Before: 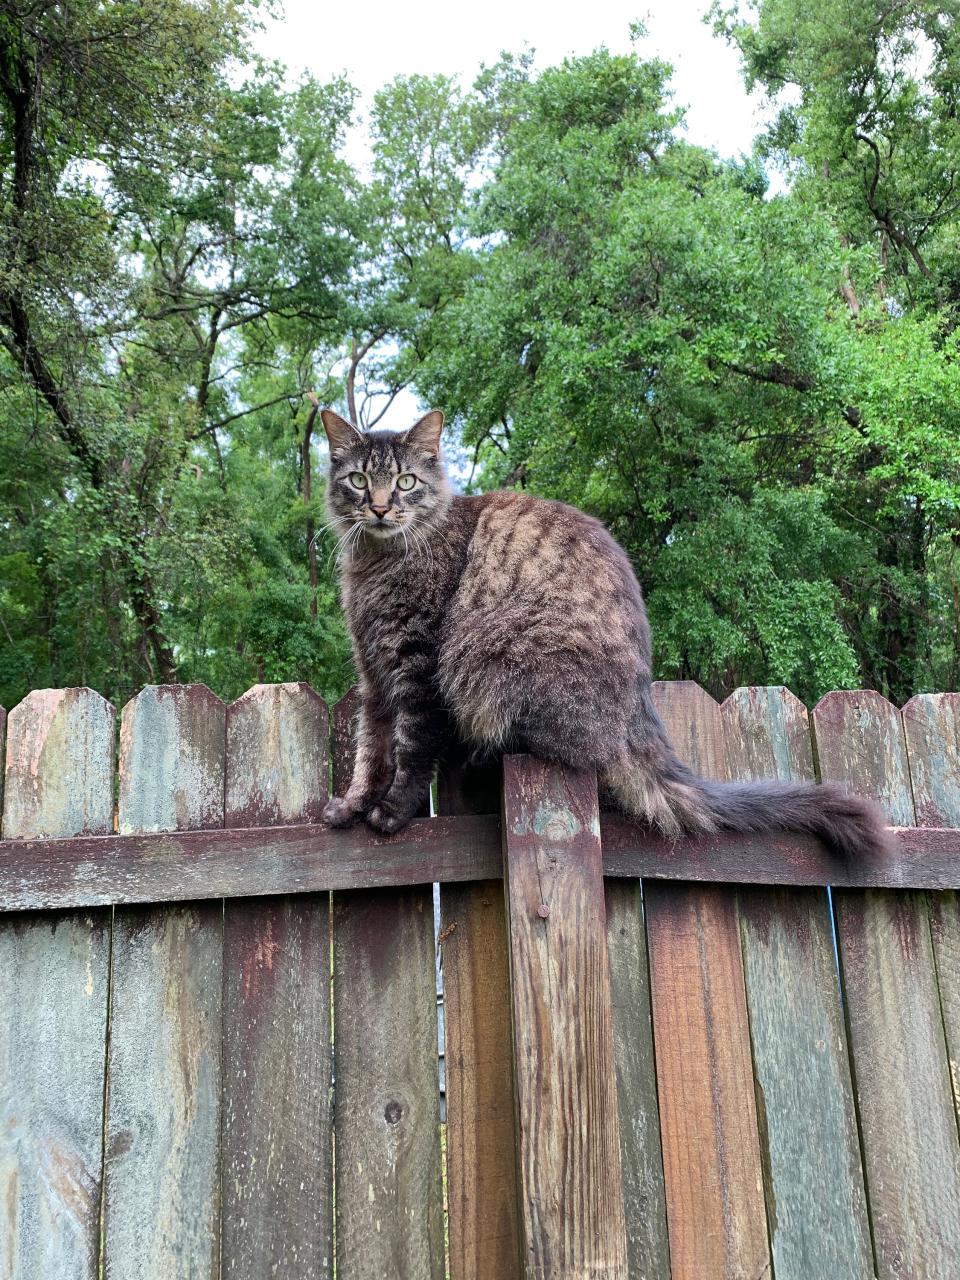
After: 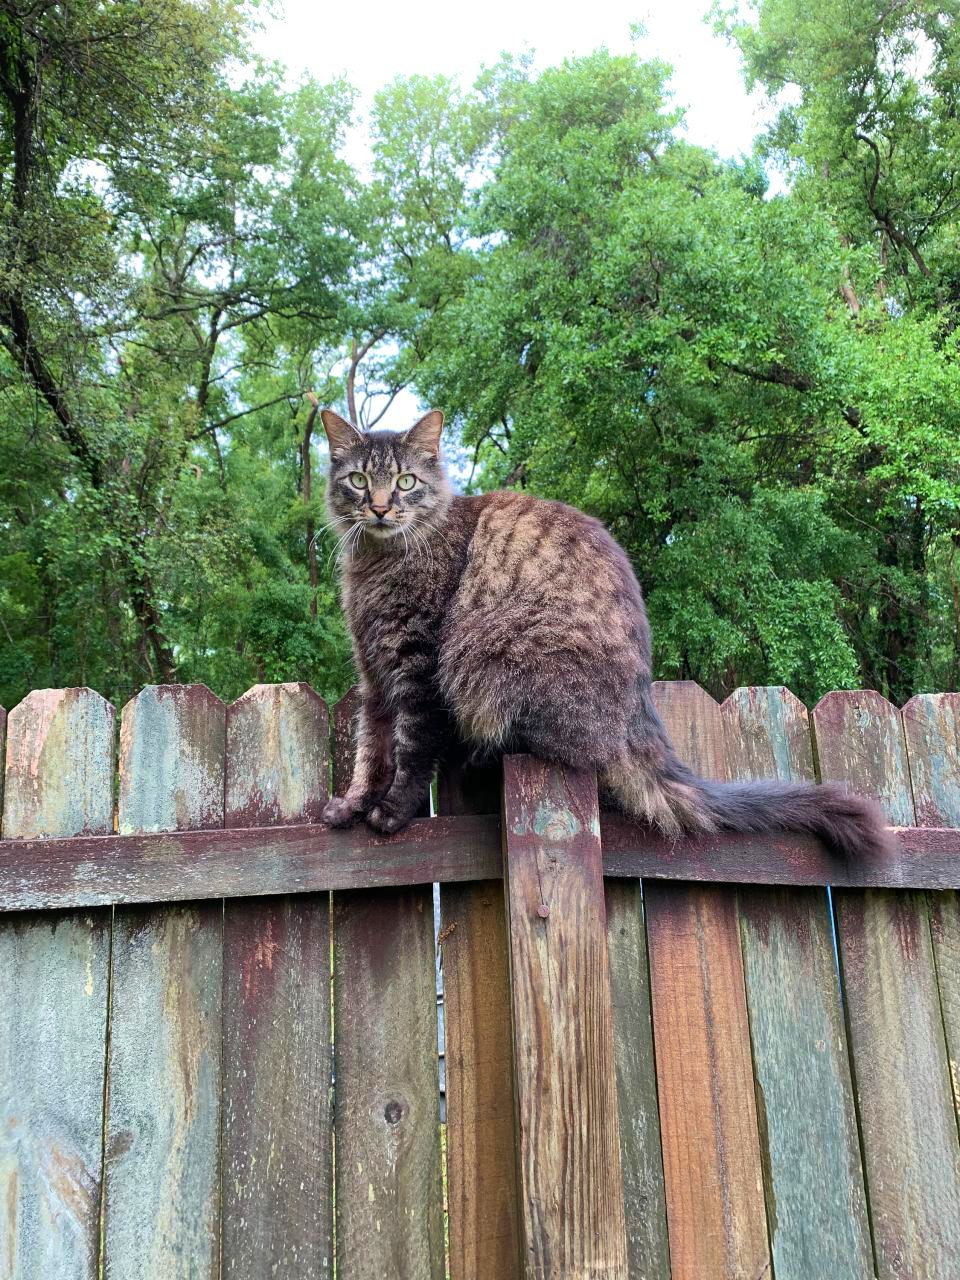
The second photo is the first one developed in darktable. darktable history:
bloom: size 15%, threshold 97%, strength 7%
velvia: on, module defaults
